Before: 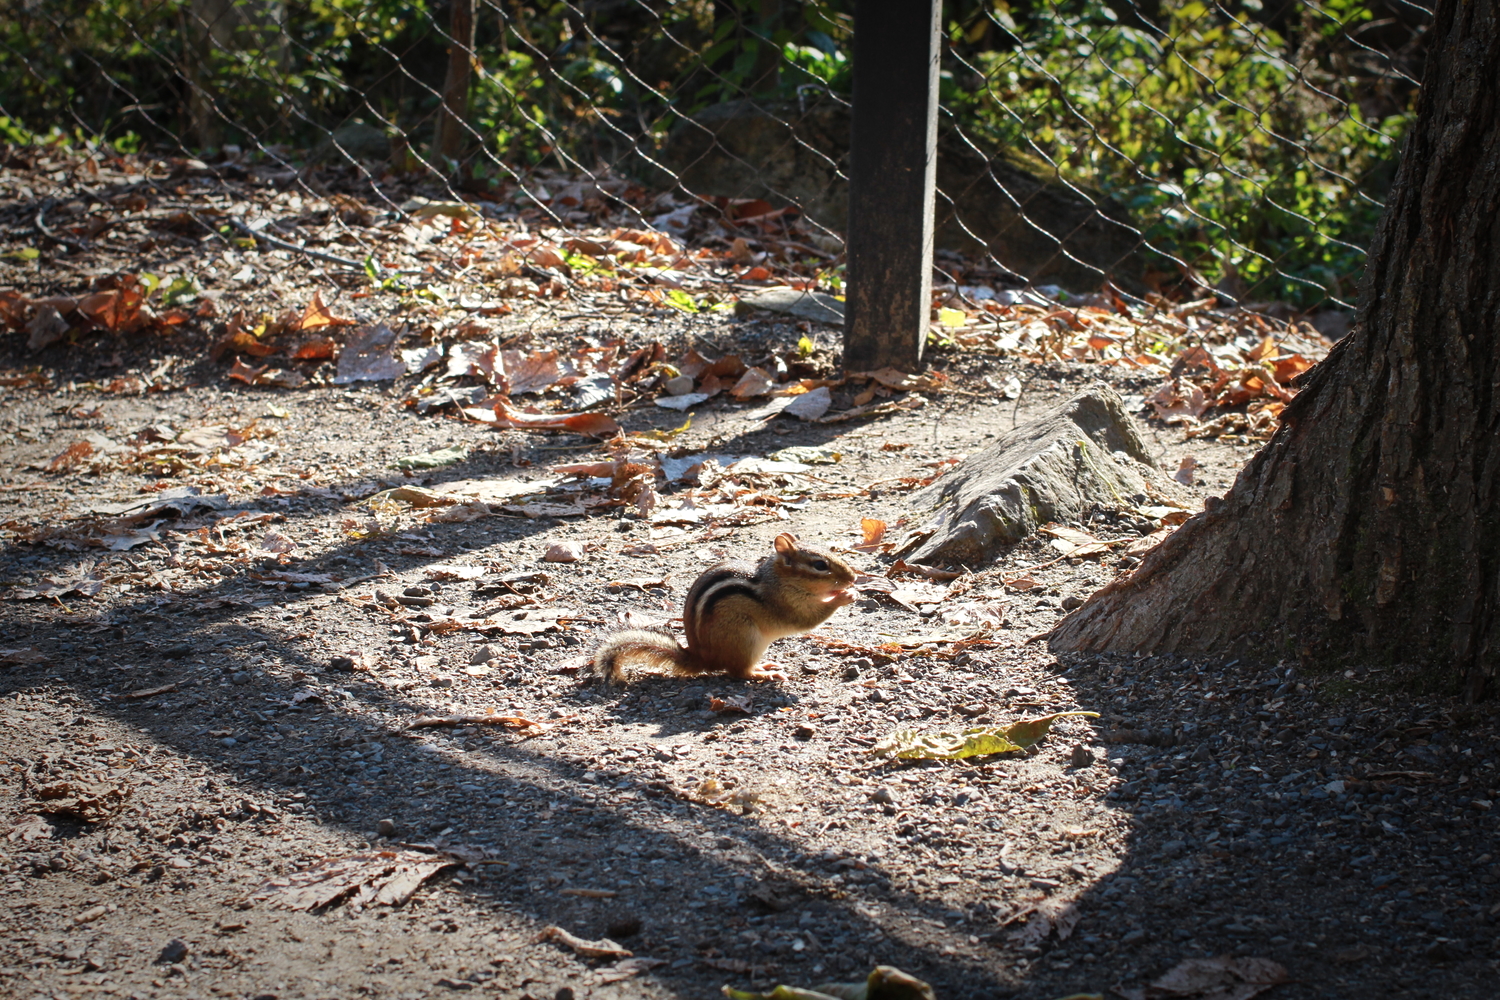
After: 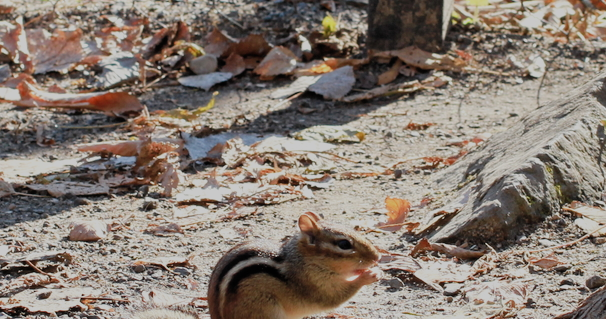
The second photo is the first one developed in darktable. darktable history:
filmic rgb: black relative exposure -6.59 EV, white relative exposure 4.71 EV, hardness 3.13, contrast 0.805
crop: left 31.751%, top 32.172%, right 27.8%, bottom 35.83%
